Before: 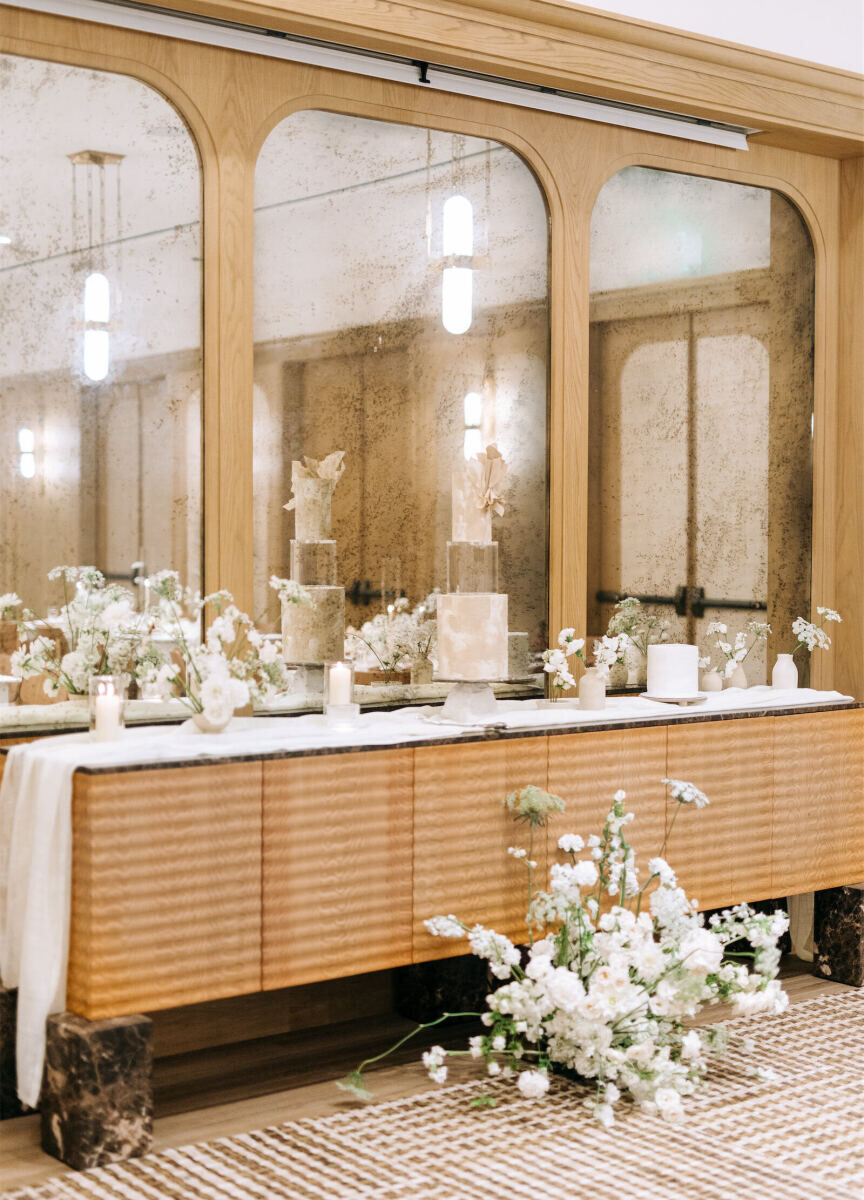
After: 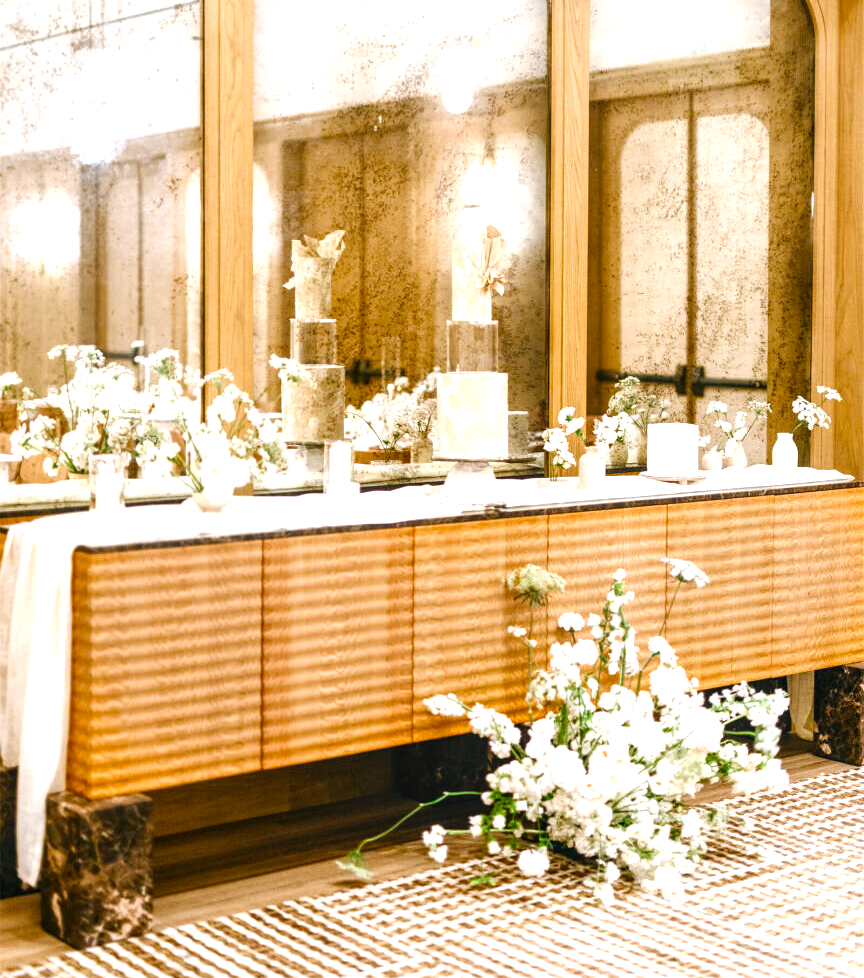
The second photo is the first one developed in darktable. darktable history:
crop and rotate: top 18.46%
exposure: exposure -0.154 EV, compensate highlight preservation false
color balance rgb: linear chroma grading › global chroma 15.253%, perceptual saturation grading › global saturation 20%, perceptual saturation grading › highlights -50.021%, perceptual saturation grading › shadows 30.774%, perceptual brilliance grading › global brilliance 11.887%, perceptual brilliance grading › highlights 15.157%
local contrast: on, module defaults
contrast brightness saturation: saturation 0.123
